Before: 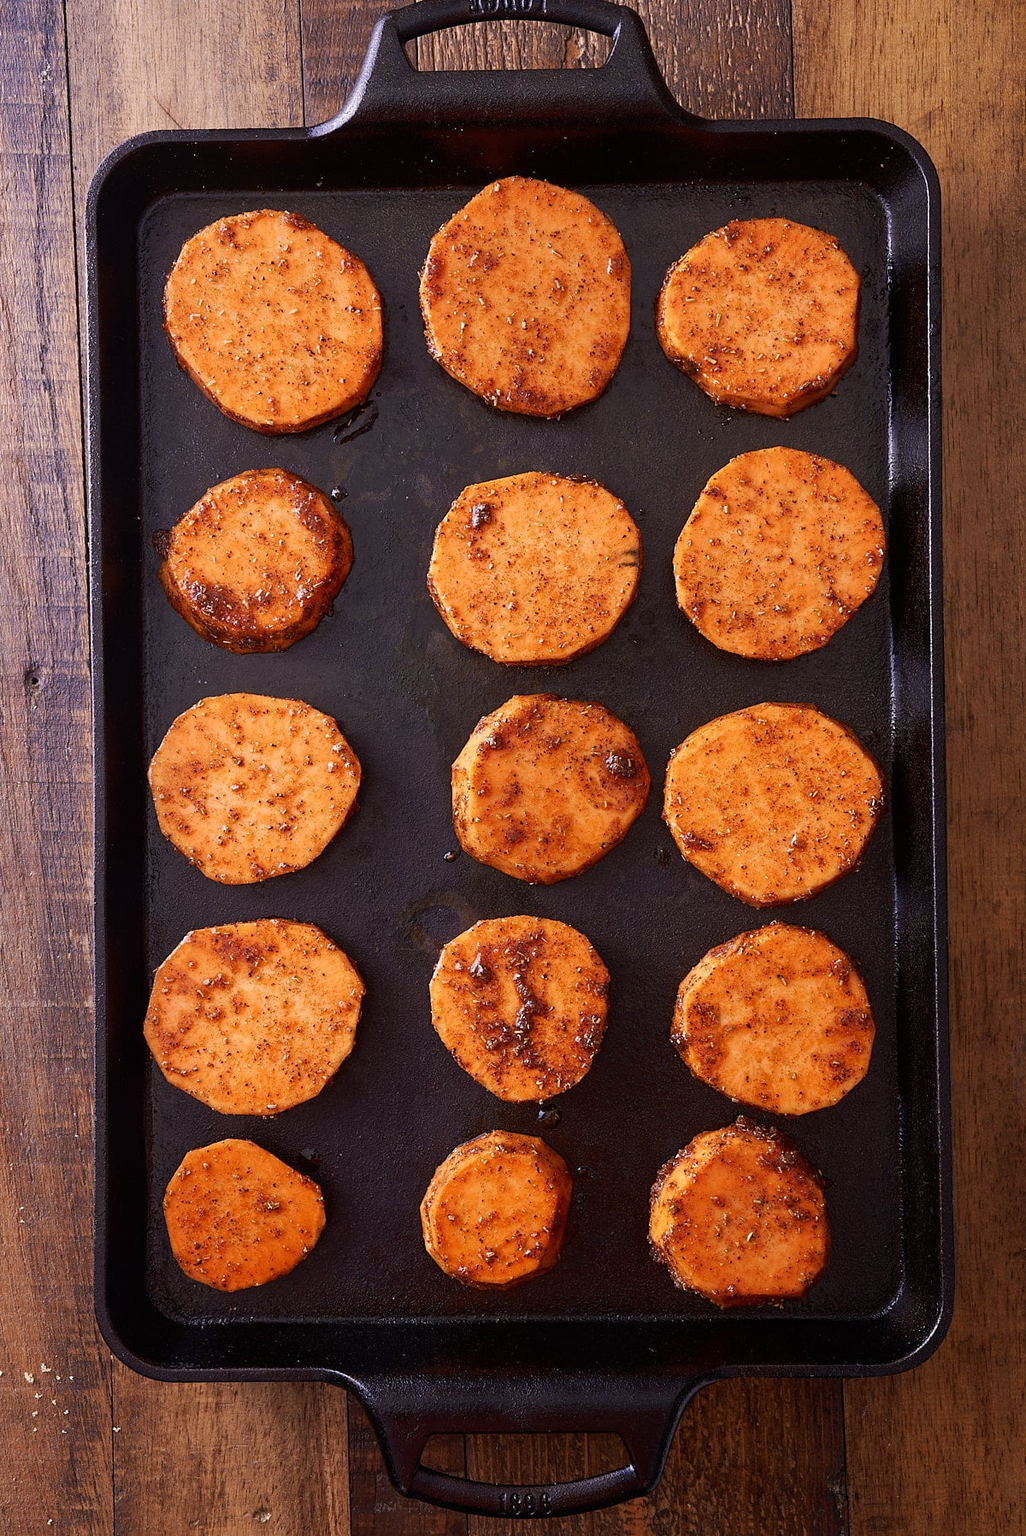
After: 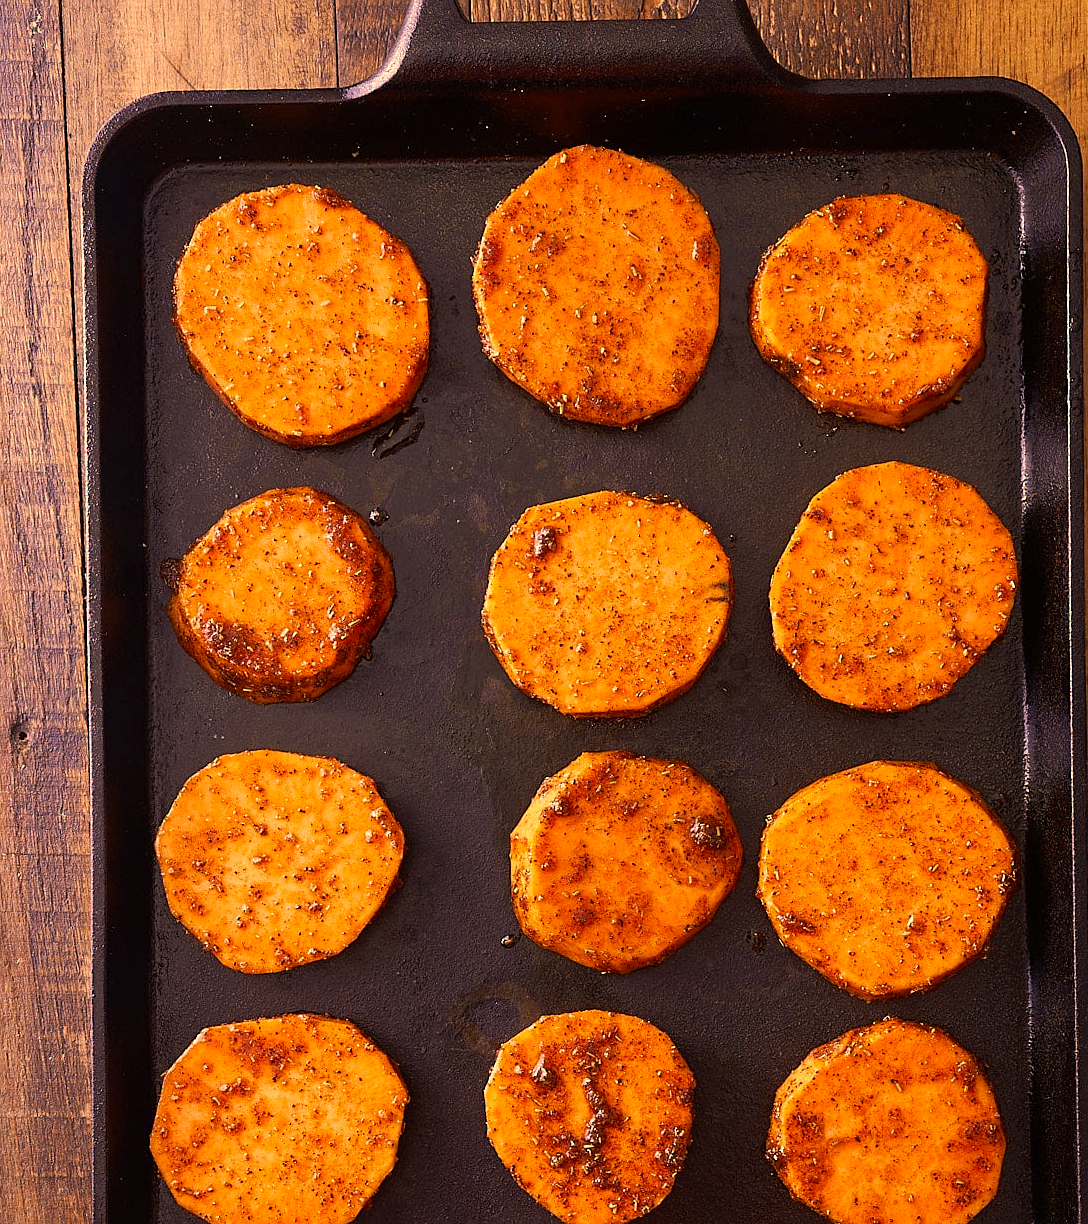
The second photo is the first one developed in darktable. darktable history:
exposure: black level correction 0, exposure 0.2 EV, compensate highlight preservation false
crop: left 1.553%, top 3.432%, right 7.766%, bottom 28.424%
sharpen: radius 1.291, amount 0.307, threshold 0.143
color correction: highlights a* 14.85, highlights b* 31.7
